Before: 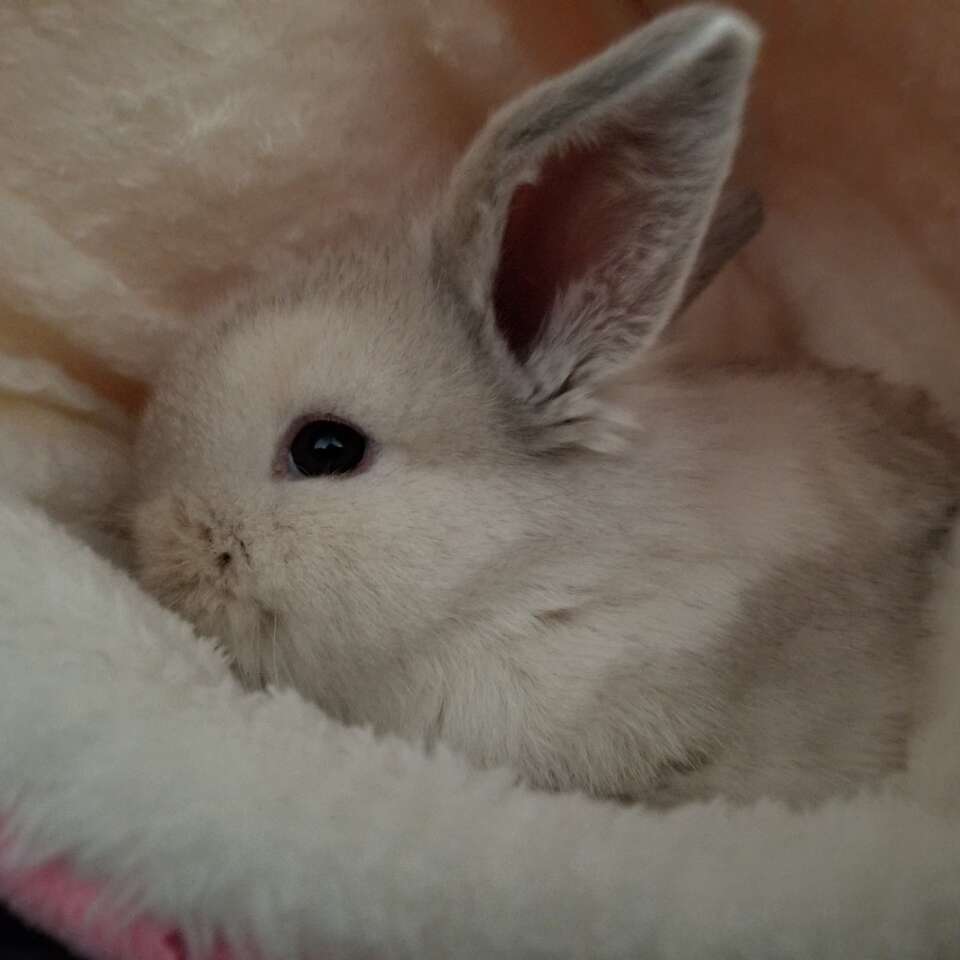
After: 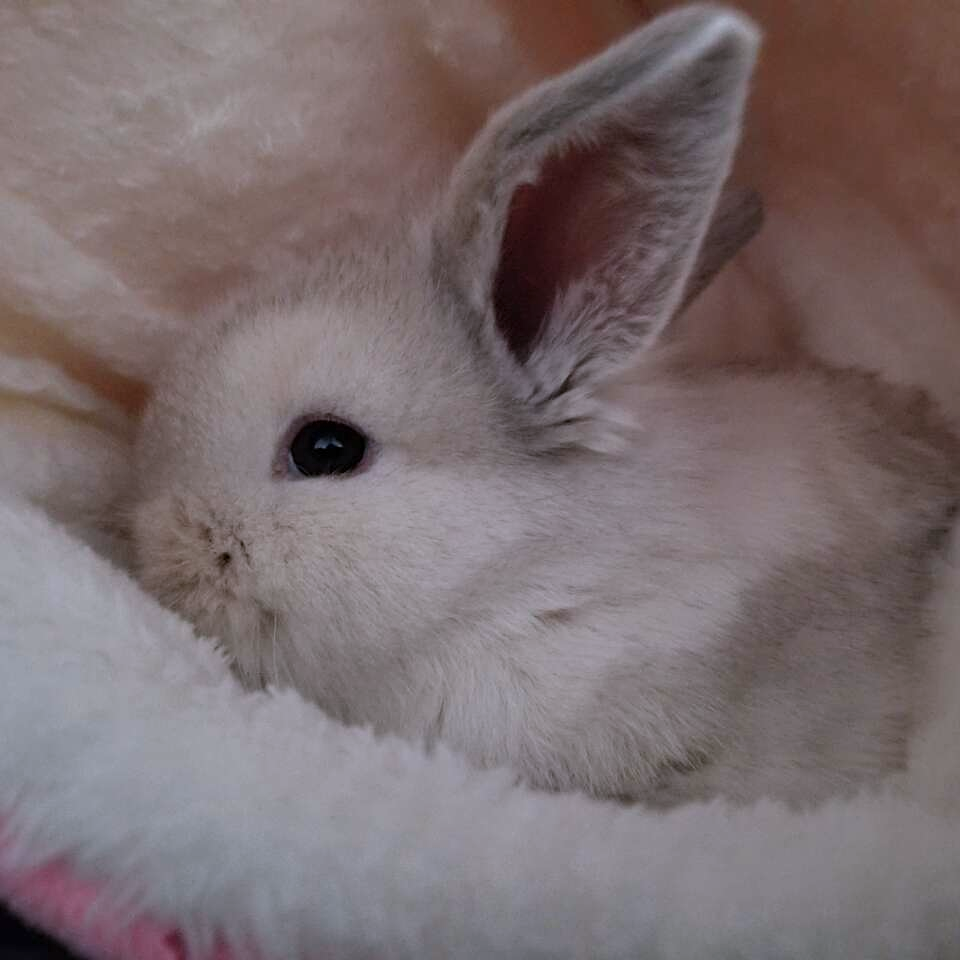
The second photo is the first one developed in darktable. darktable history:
color calibration: gray › normalize channels true, illuminant as shot in camera, x 0.362, y 0.385, temperature 4546.52 K, gamut compression 0.022
sharpen: amount 0.204
contrast brightness saturation: contrast 0.052, brightness 0.057, saturation 0.007
